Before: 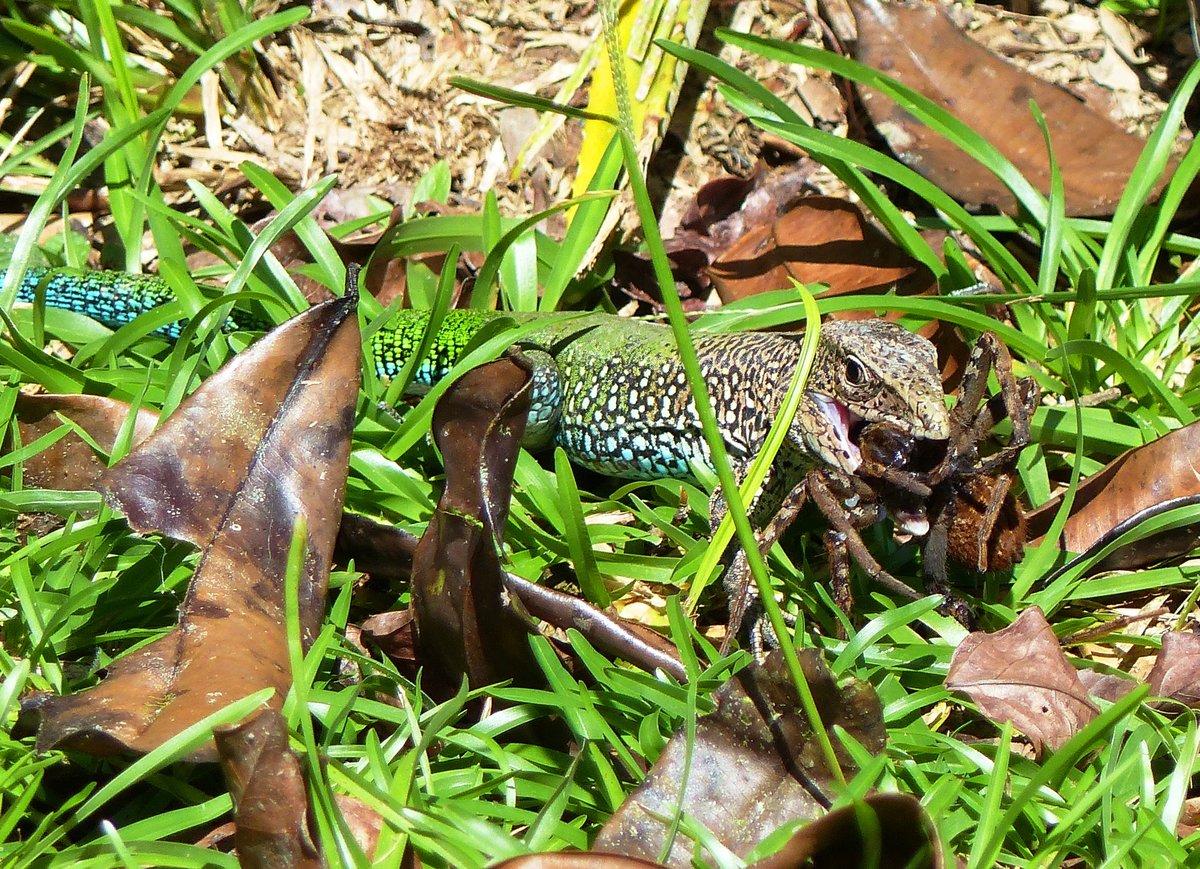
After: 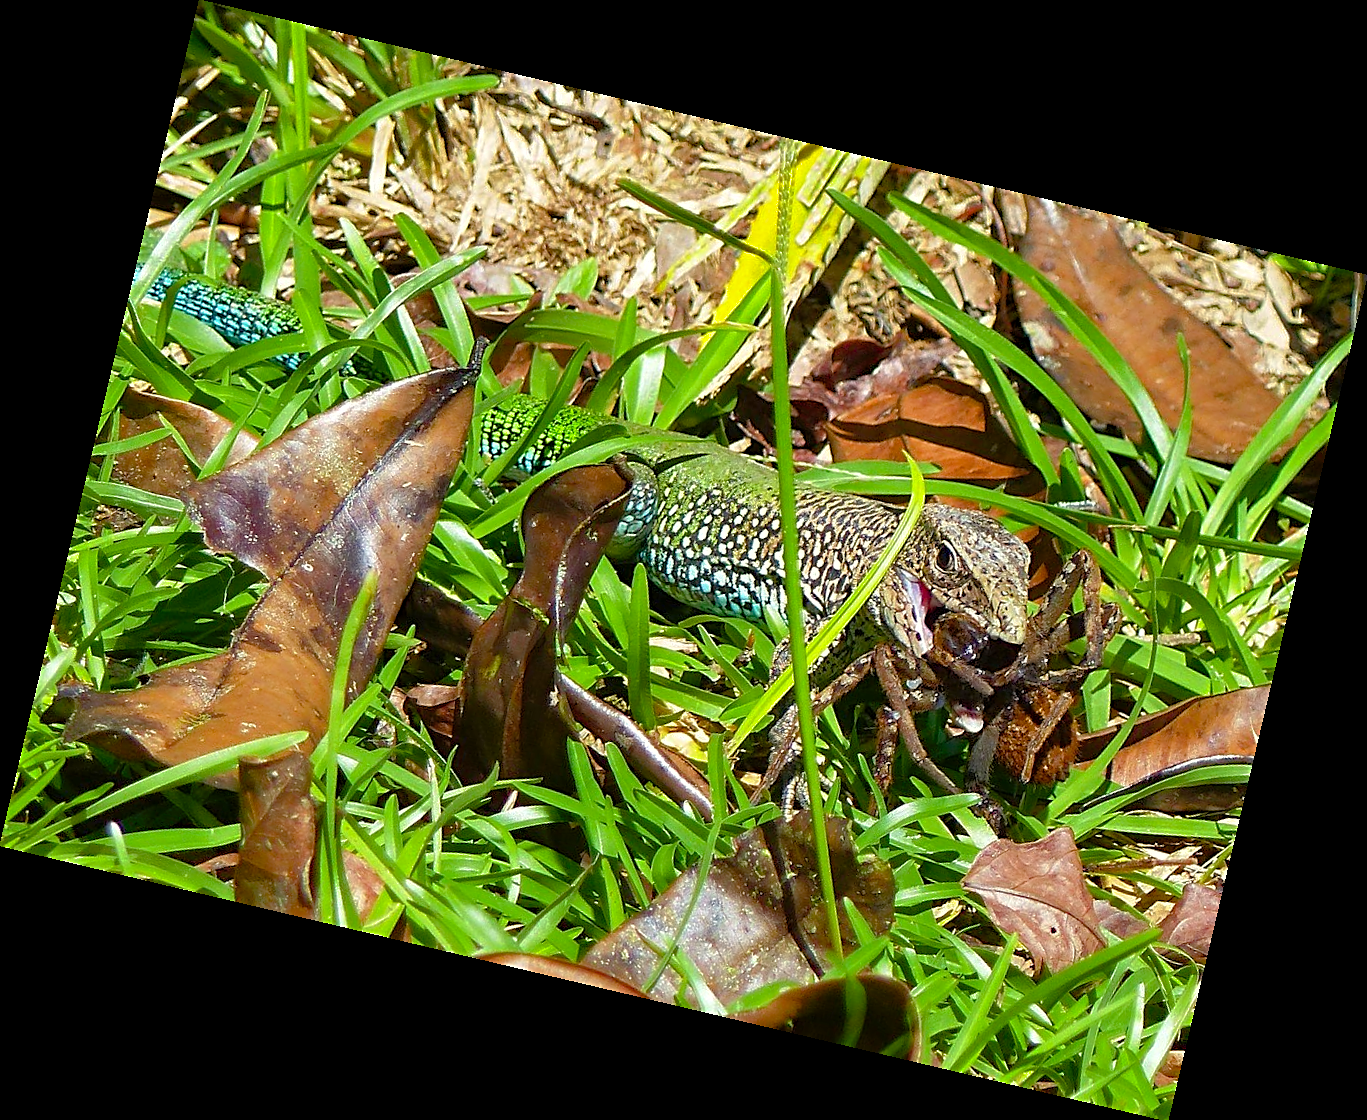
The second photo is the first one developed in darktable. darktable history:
shadows and highlights: on, module defaults
crop: bottom 0.071%
haze removal: compatibility mode true, adaptive false
rotate and perspective: rotation 13.27°, automatic cropping off
color correction: highlights b* 3
color balance rgb: perceptual saturation grading › global saturation 20%, perceptual saturation grading › highlights -25%, perceptual saturation grading › shadows 25%
sharpen: on, module defaults
